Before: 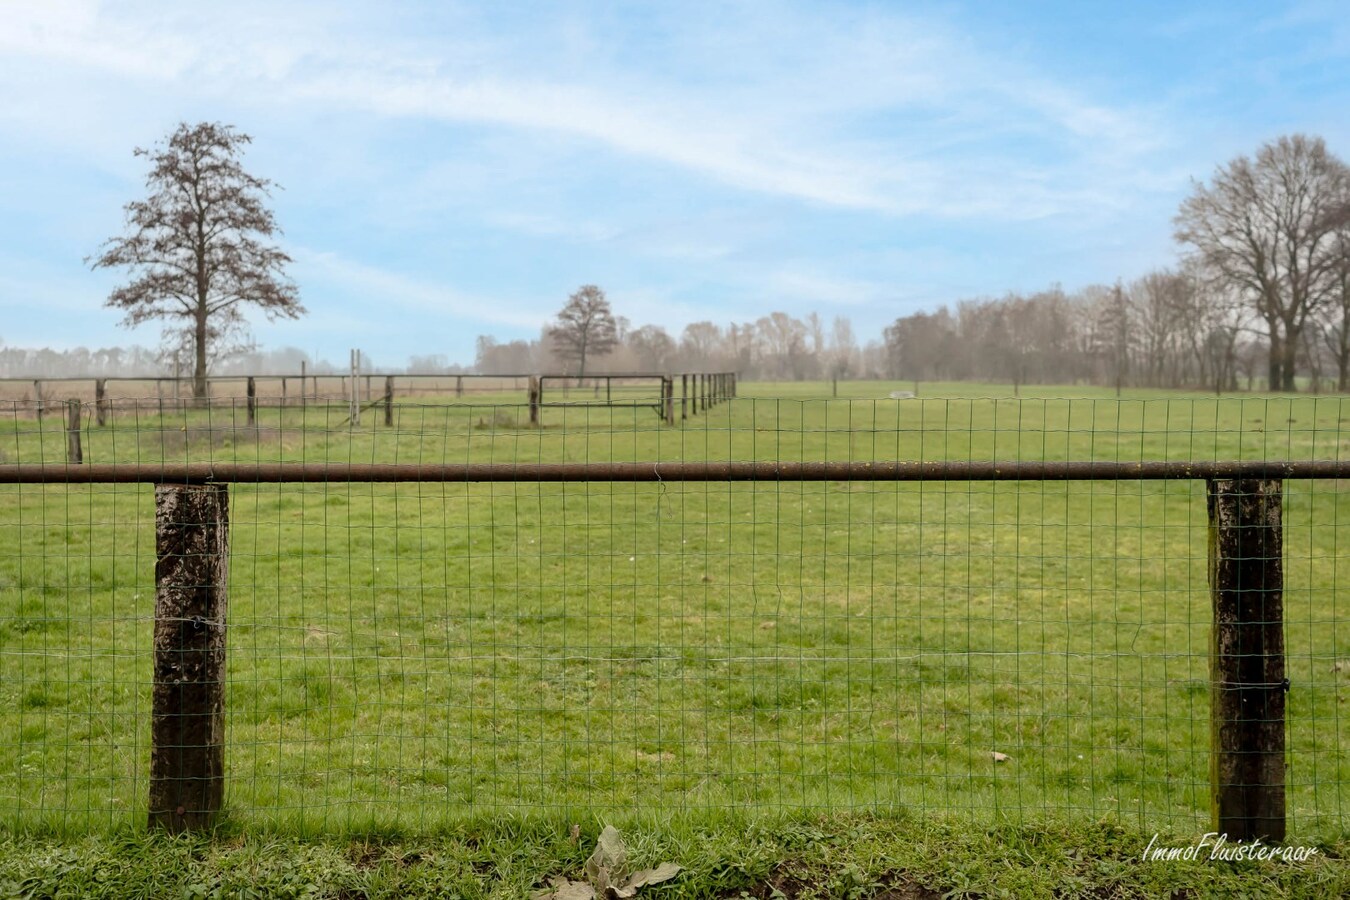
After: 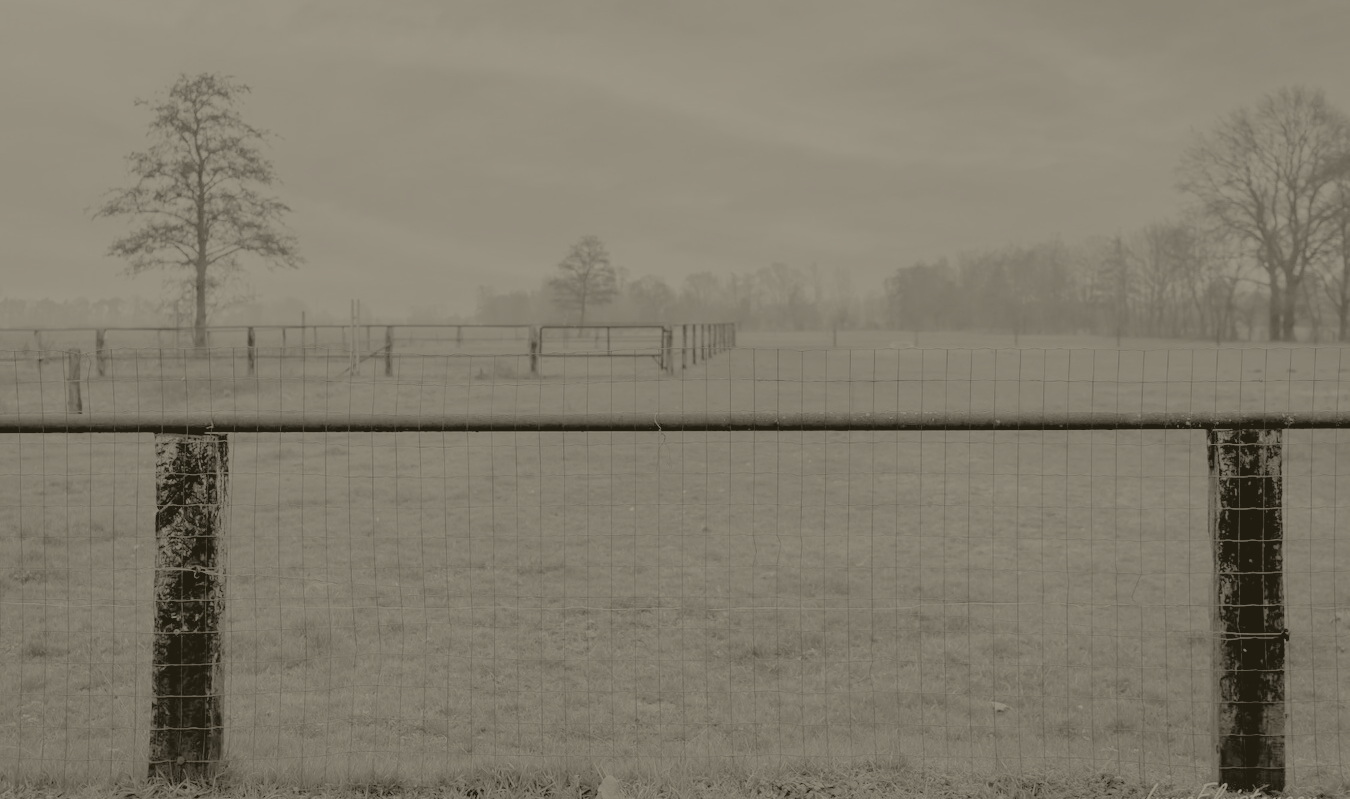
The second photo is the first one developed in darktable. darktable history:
filmic rgb: black relative exposure -4.42 EV, white relative exposure 6.58 EV, hardness 1.85, contrast 0.5
crop and rotate: top 5.609%, bottom 5.609%
colorize: hue 41.44°, saturation 22%, source mix 60%, lightness 10.61%
color correction: highlights a* 5.81, highlights b* 4.84
exposure: black level correction 0.001, exposure 1.719 EV, compensate exposure bias true, compensate highlight preservation false
